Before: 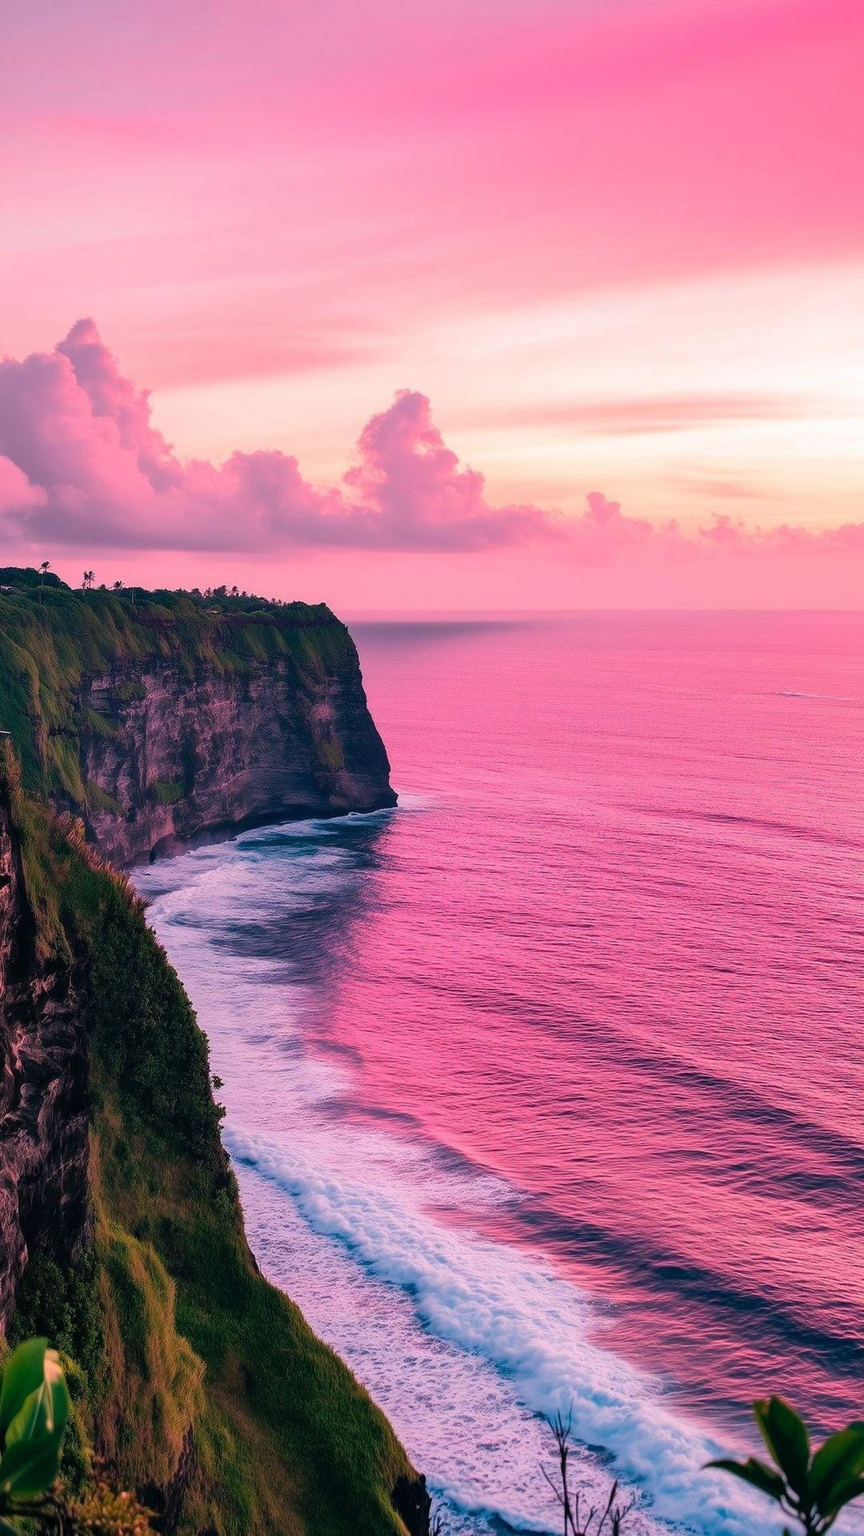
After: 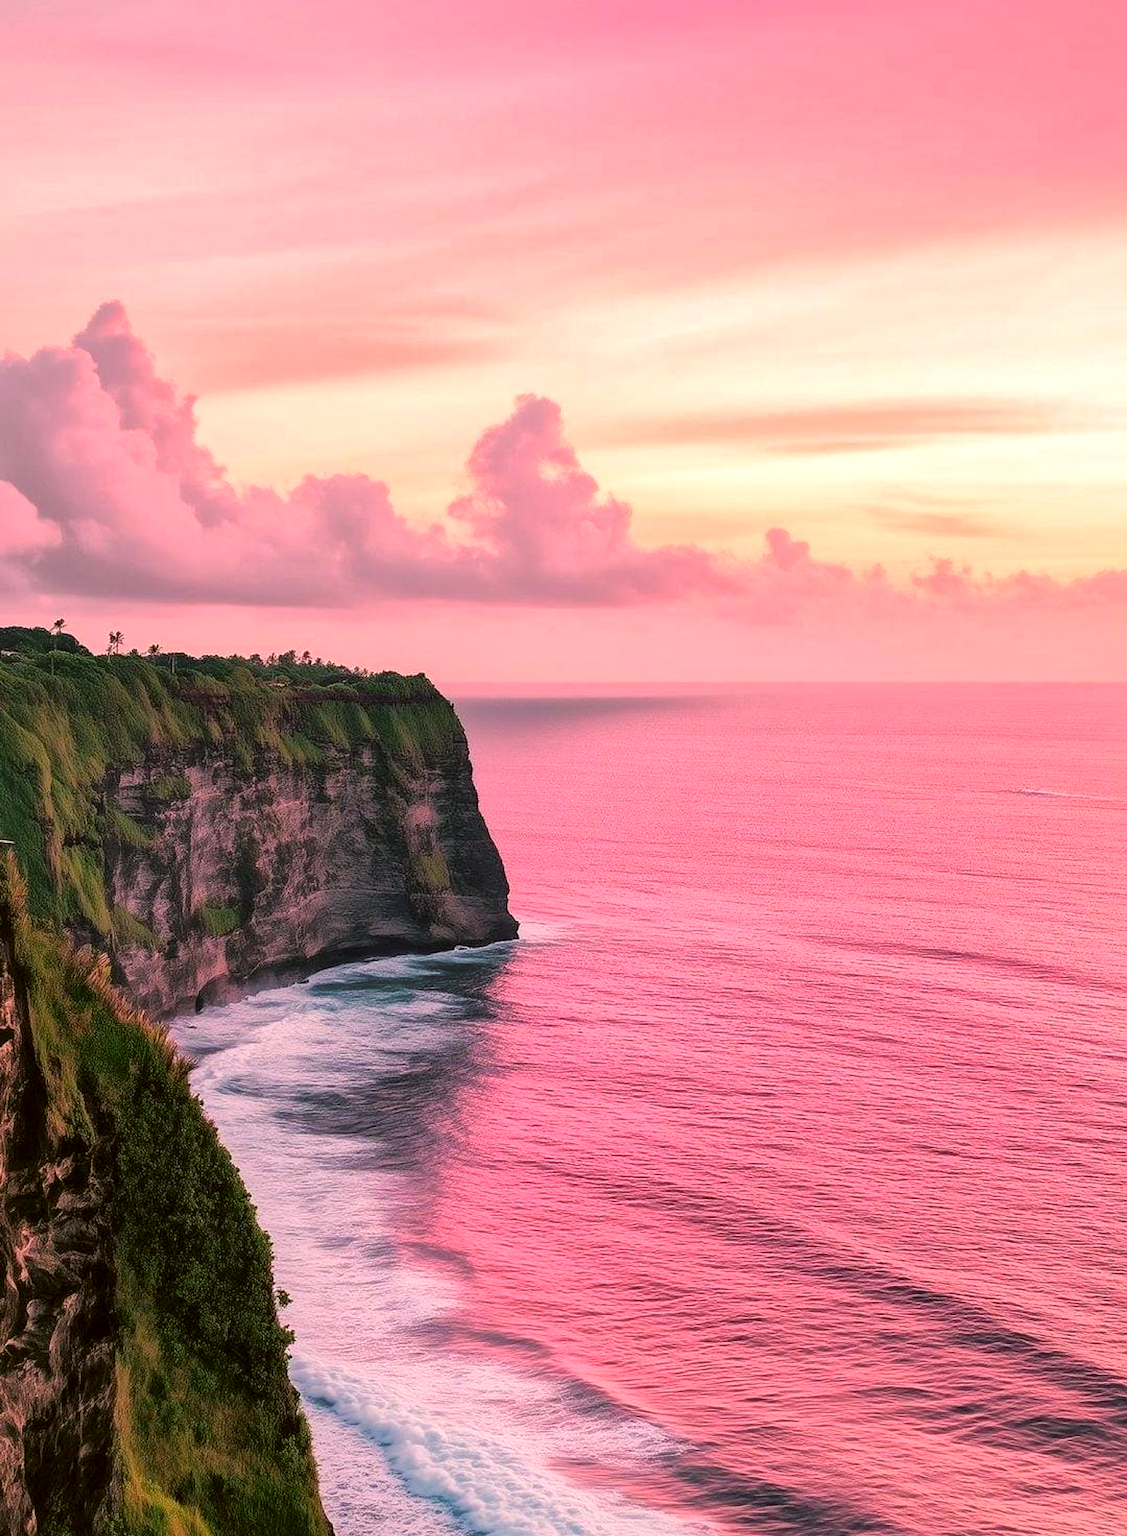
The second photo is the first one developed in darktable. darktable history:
crop: top 5.667%, bottom 17.637%
color correction: highlights a* -1.43, highlights b* 10.12, shadows a* 0.395, shadows b* 19.35
global tonemap: drago (1, 100), detail 1
